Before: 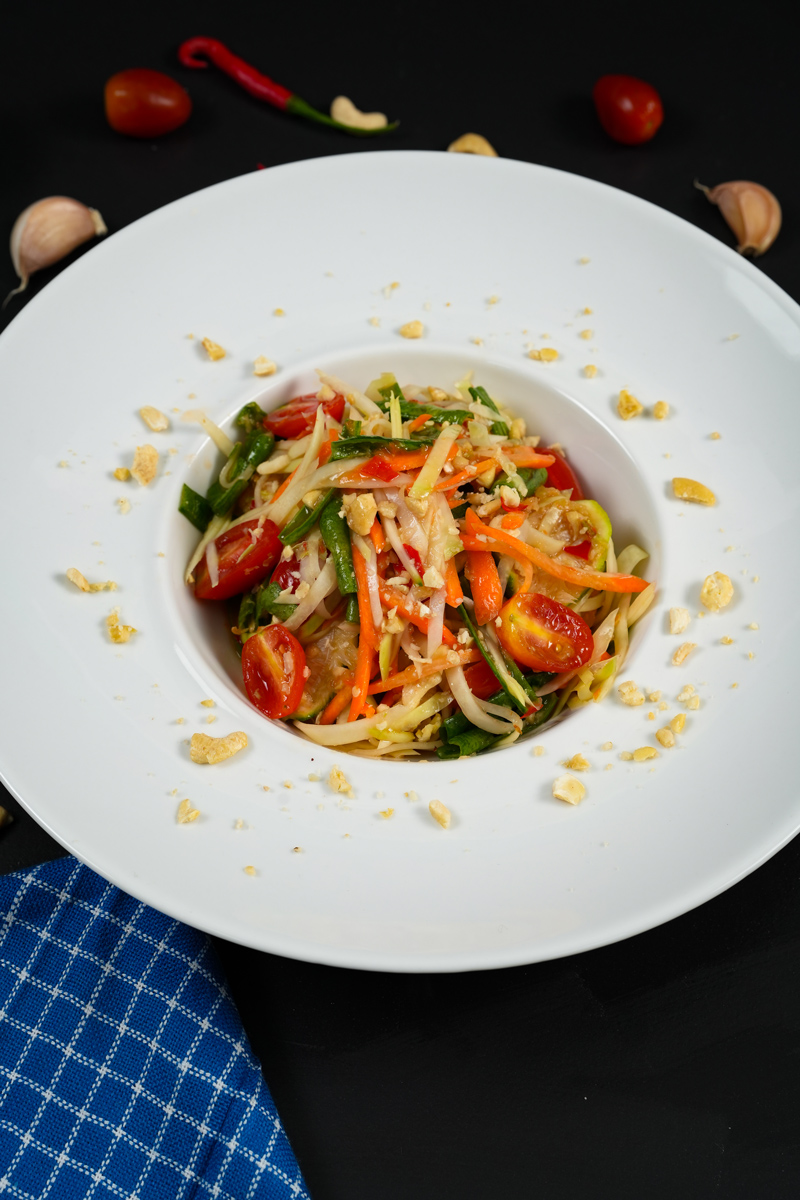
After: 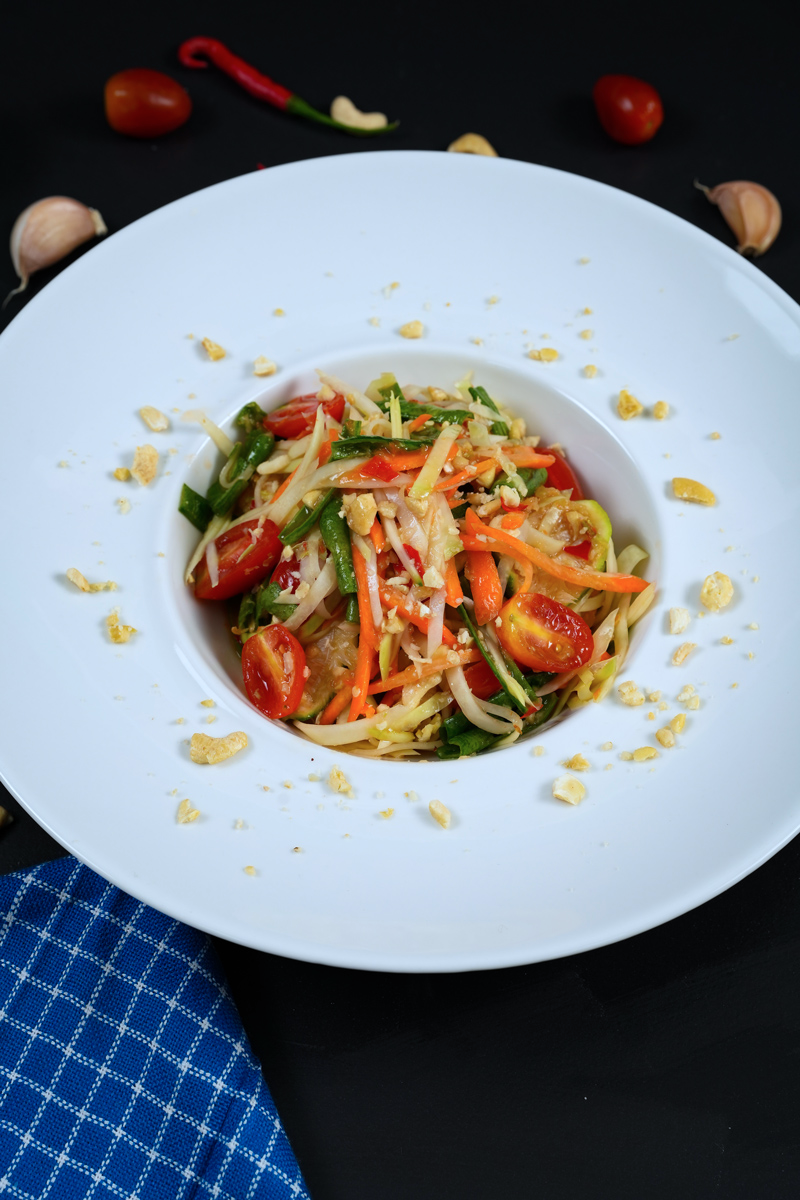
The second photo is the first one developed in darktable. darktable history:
color calibration: x 0.37, y 0.382, temperature 4316.53 K
